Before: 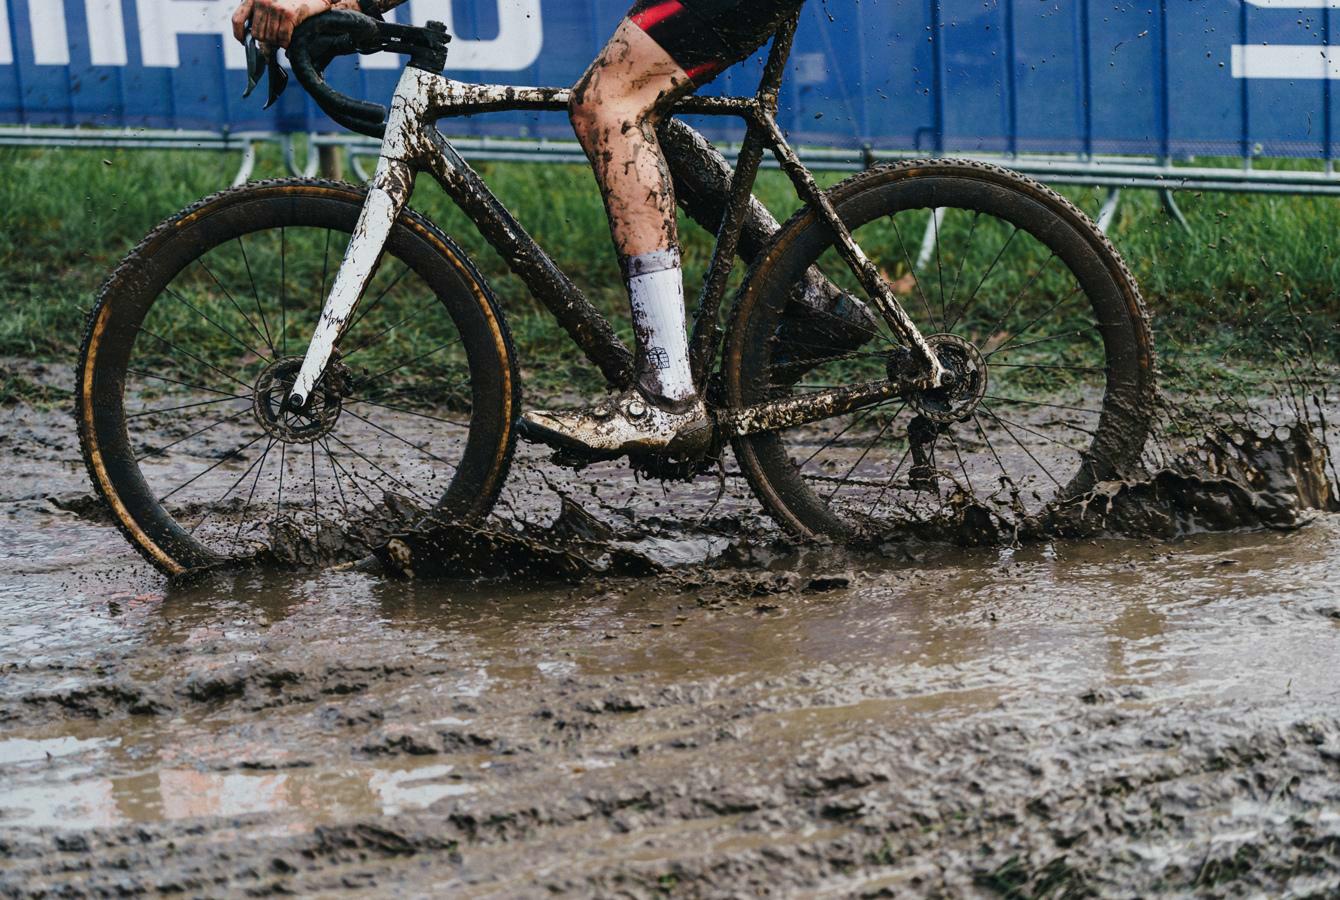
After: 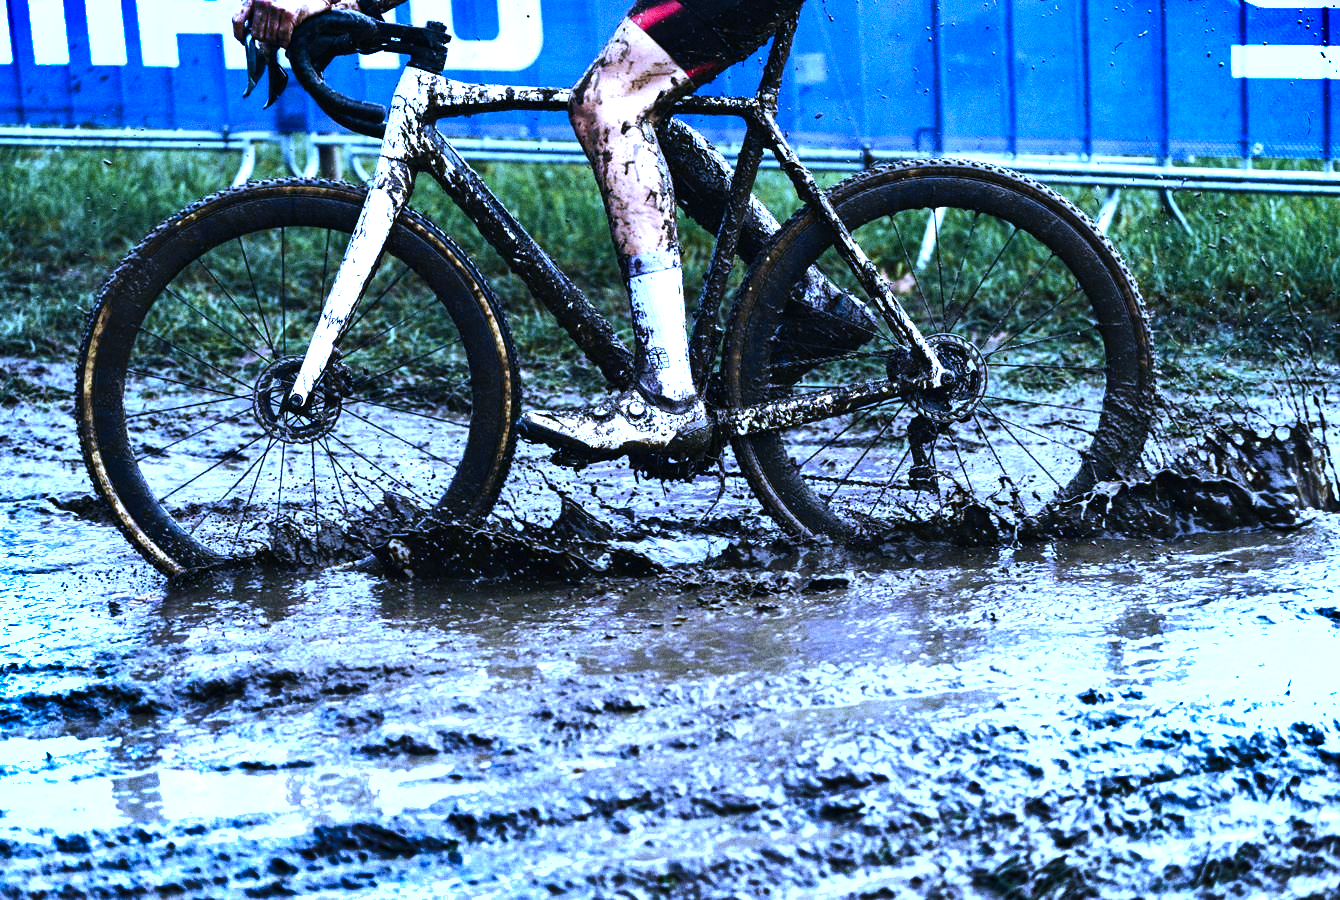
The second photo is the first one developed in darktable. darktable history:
levels: levels [0, 0.374, 0.749]
tone equalizer: -8 EV -0.75 EV, -7 EV -0.7 EV, -6 EV -0.6 EV, -5 EV -0.4 EV, -3 EV 0.4 EV, -2 EV 0.6 EV, -1 EV 0.7 EV, +0 EV 0.75 EV, edges refinement/feathering 500, mask exposure compensation -1.57 EV, preserve details no
white balance: red 0.766, blue 1.537
grain: coarseness 0.09 ISO
shadows and highlights: shadows 30.63, highlights -63.22, shadows color adjustment 98%, highlights color adjustment 58.61%, soften with gaussian
